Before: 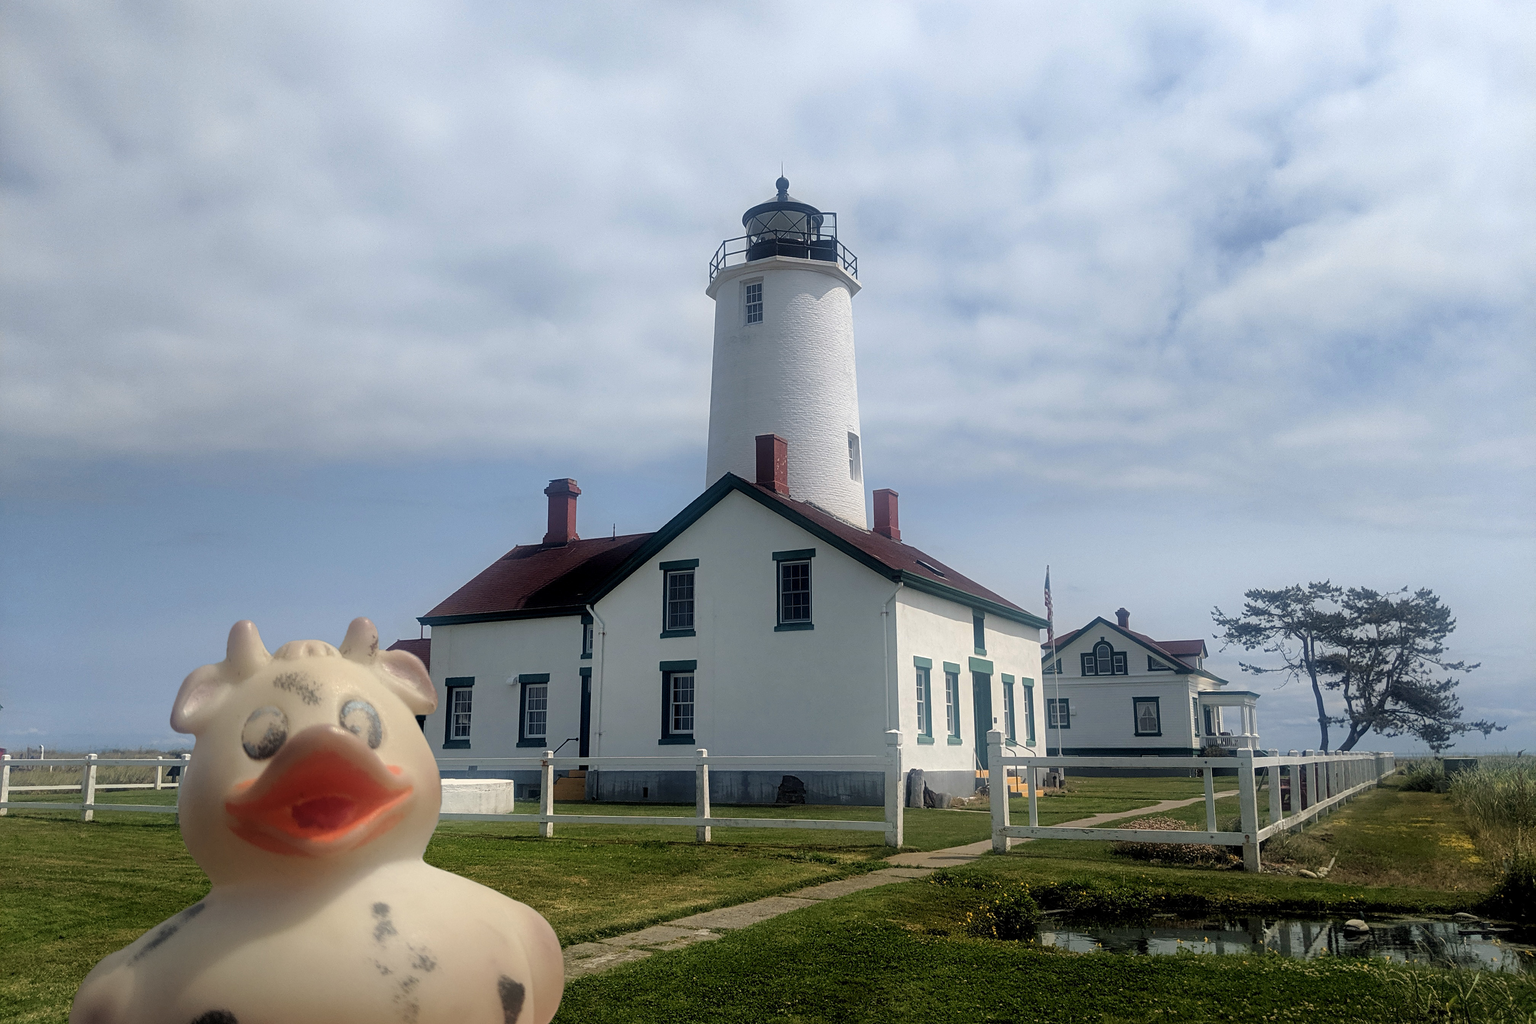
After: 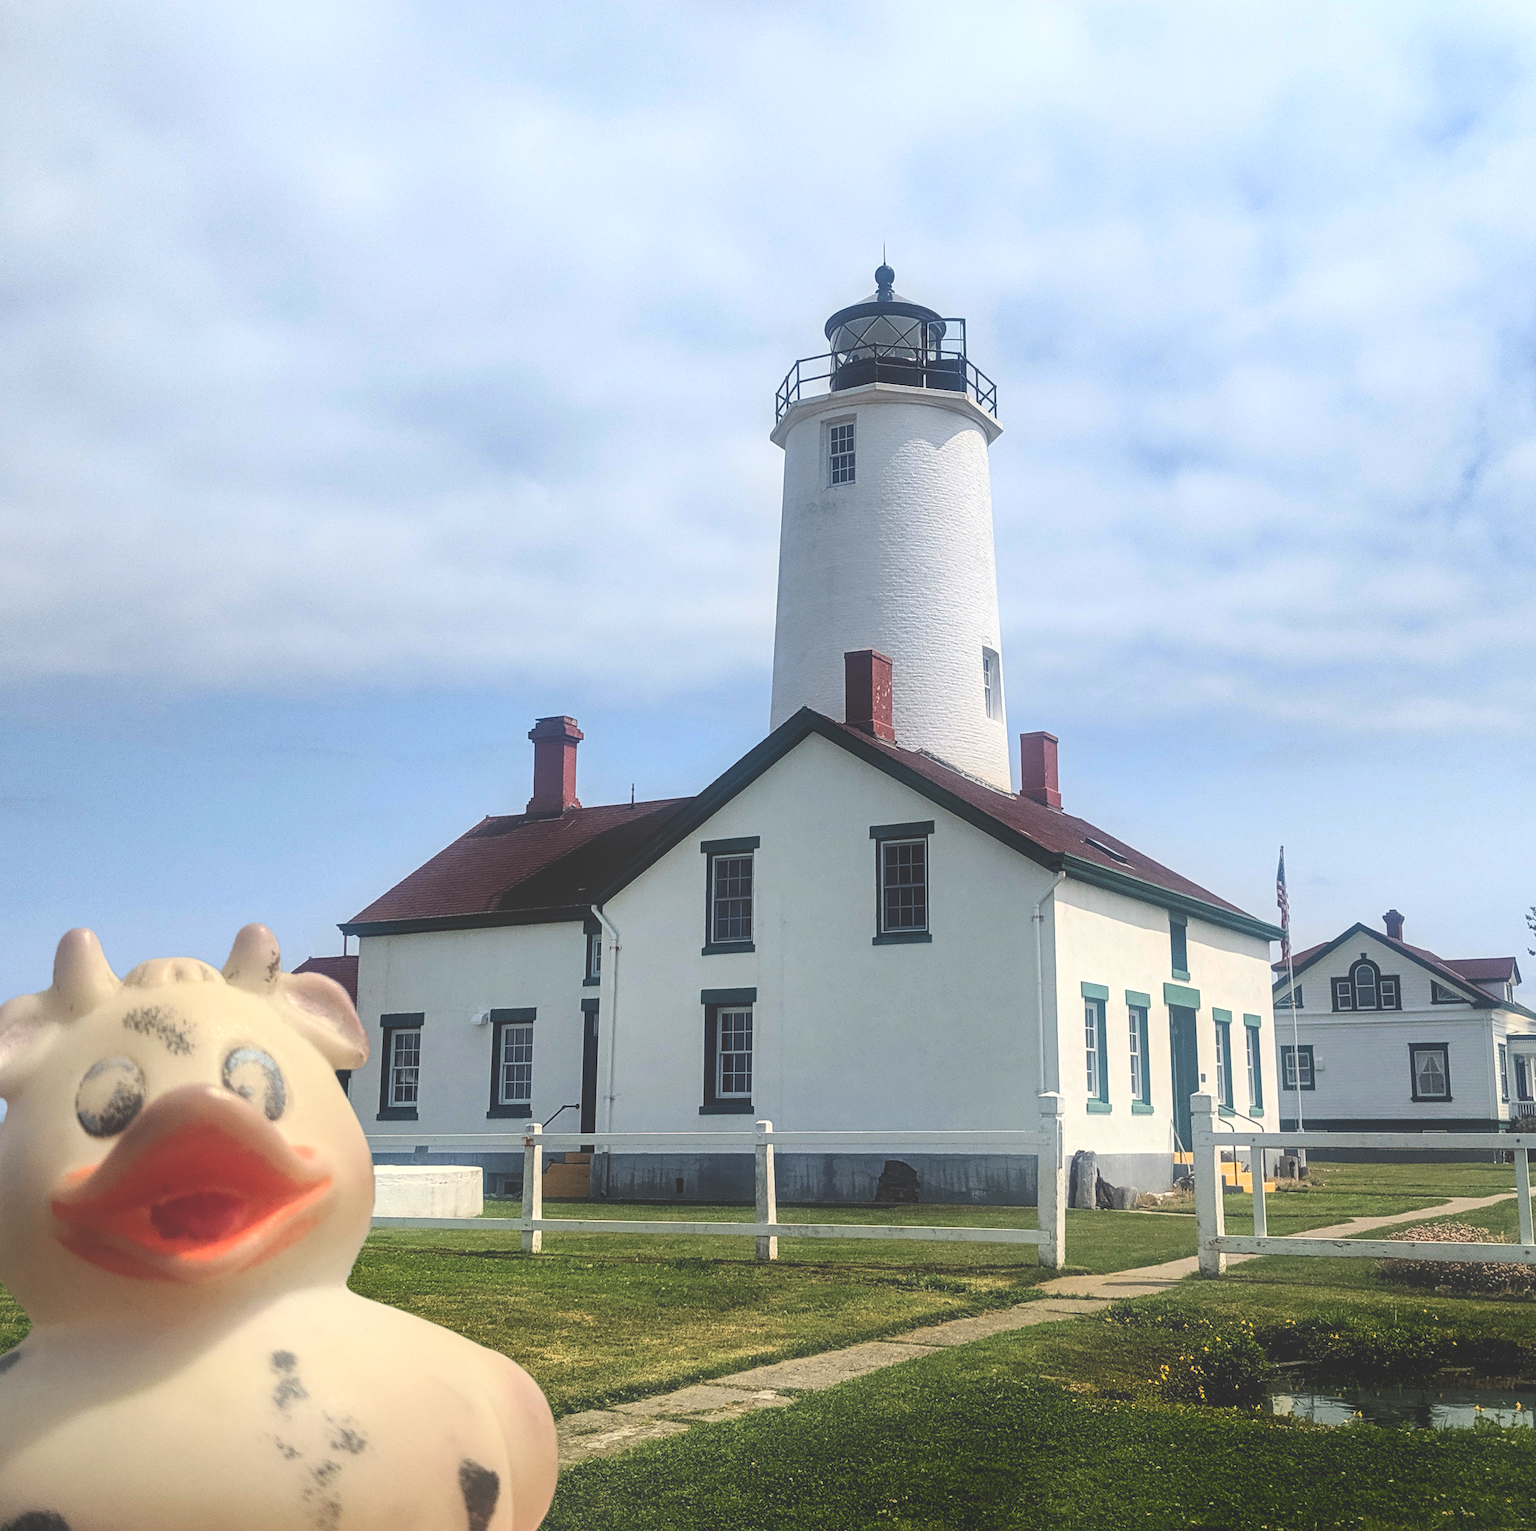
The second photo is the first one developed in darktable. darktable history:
exposure: black level correction -0.028, compensate exposure bias true, compensate highlight preservation false
shadows and highlights: shadows -86.75, highlights -35.35, soften with gaussian
contrast brightness saturation: contrast 0.245, brightness 0.25, saturation 0.393
crop and rotate: left 12.468%, right 20.673%
local contrast: on, module defaults
